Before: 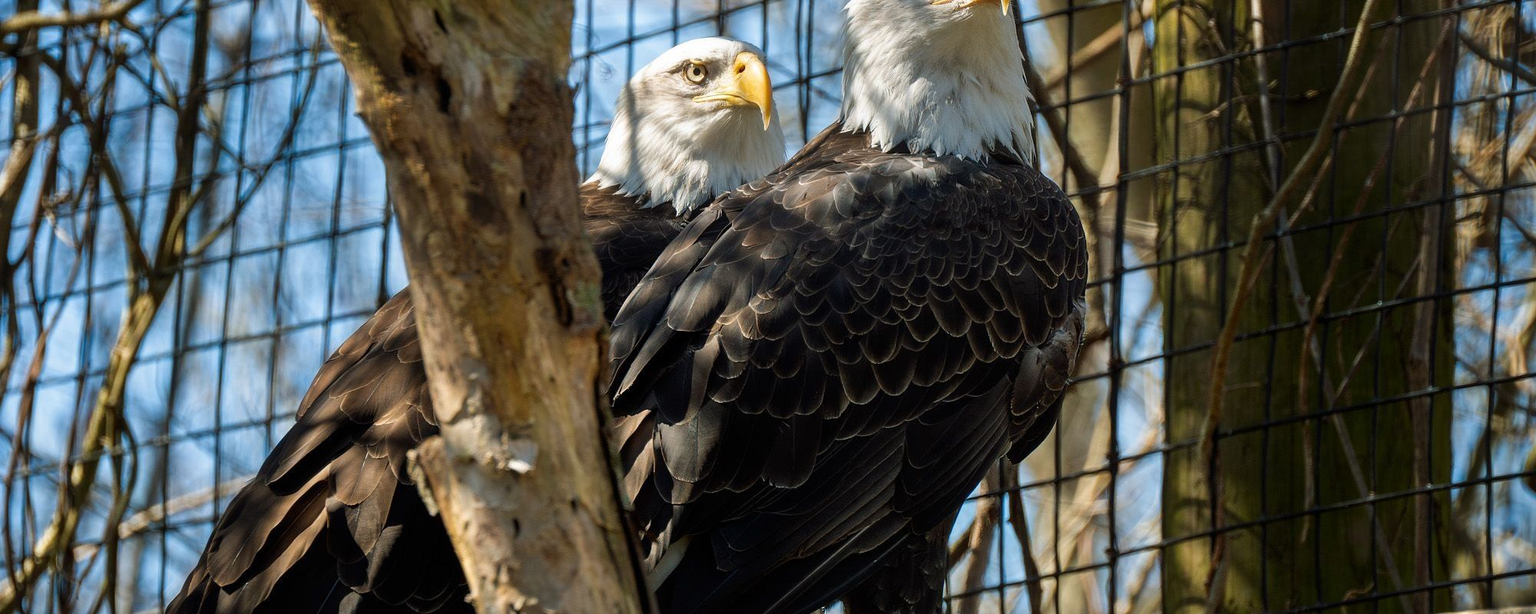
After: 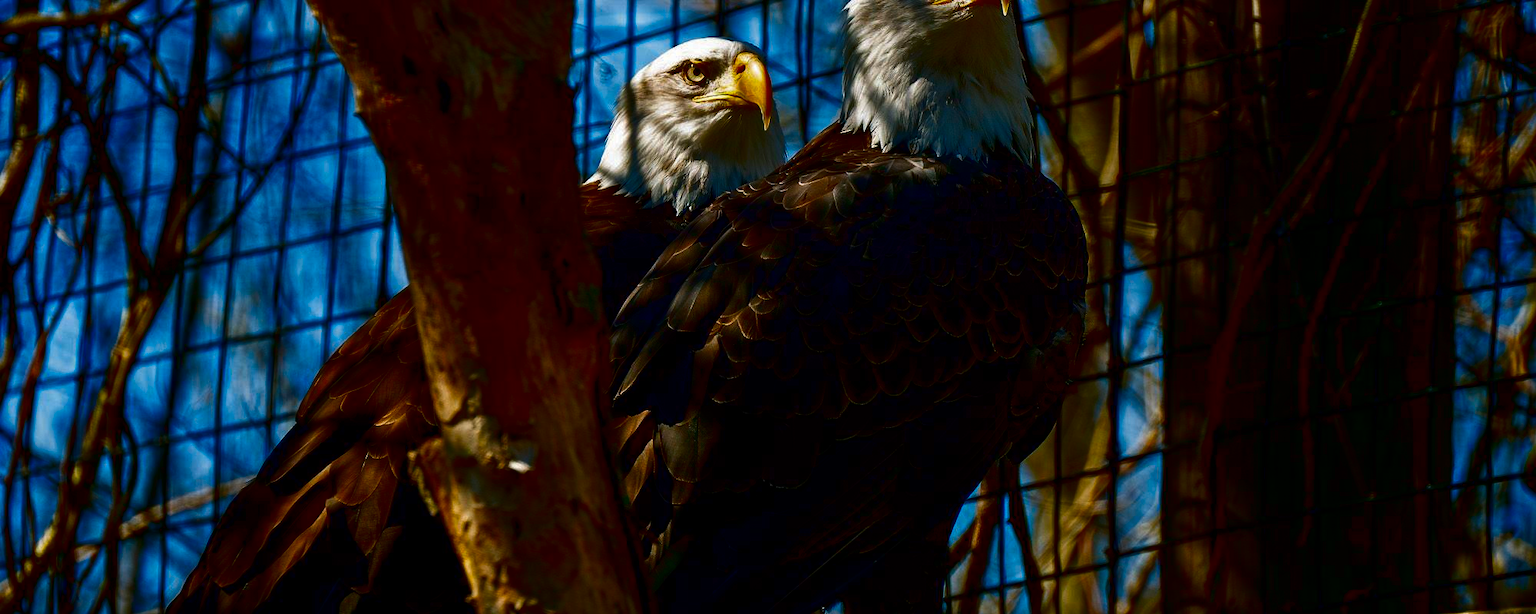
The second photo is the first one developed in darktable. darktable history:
shadows and highlights: shadows 5, soften with gaussian
contrast brightness saturation: brightness -1, saturation 1
